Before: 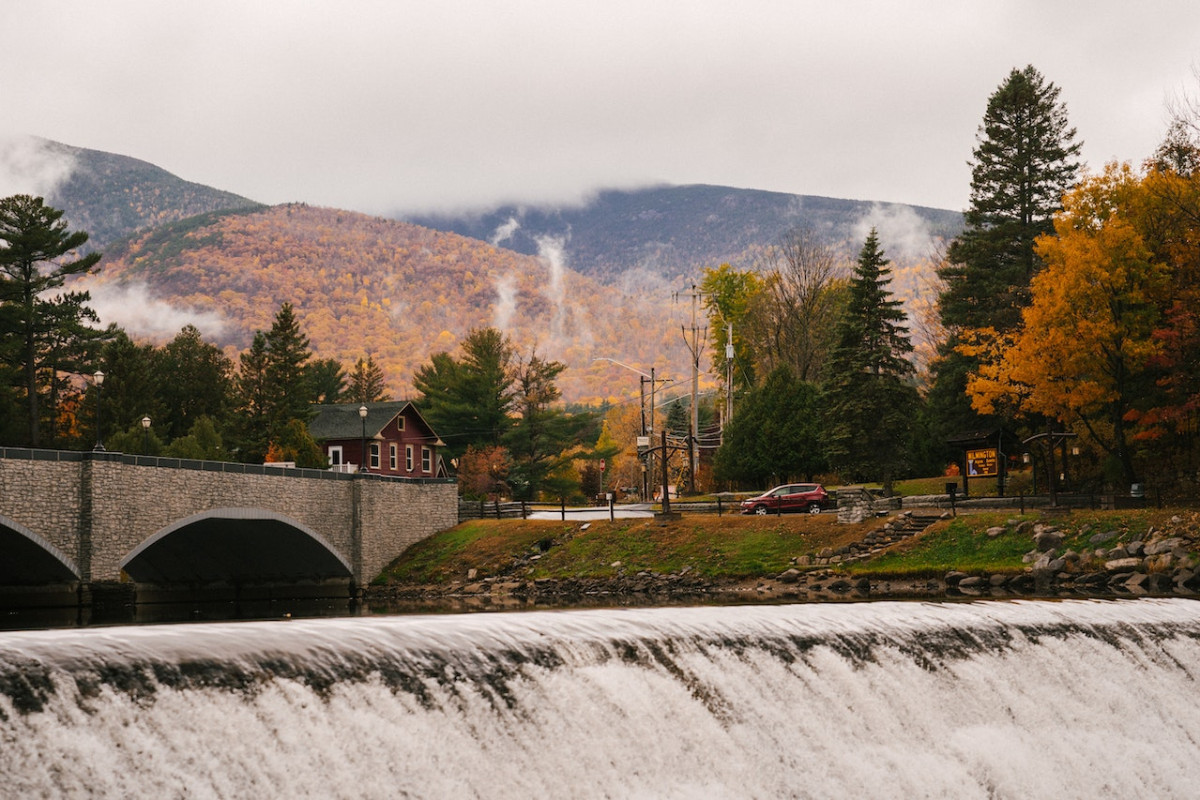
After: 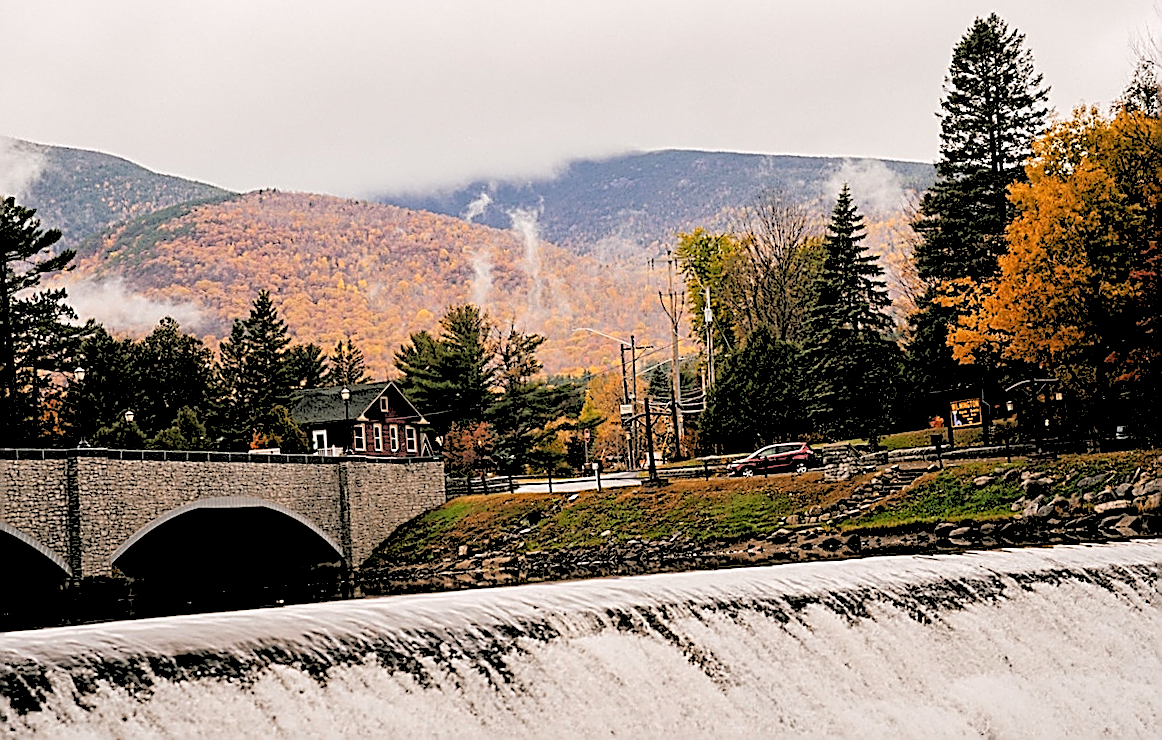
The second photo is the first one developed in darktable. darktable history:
rotate and perspective: rotation -3°, crop left 0.031, crop right 0.968, crop top 0.07, crop bottom 0.93
exposure: exposure -0.04 EV, compensate highlight preservation false
rgb levels: levels [[0.027, 0.429, 0.996], [0, 0.5, 1], [0, 0.5, 1]]
sharpen: amount 1.861
